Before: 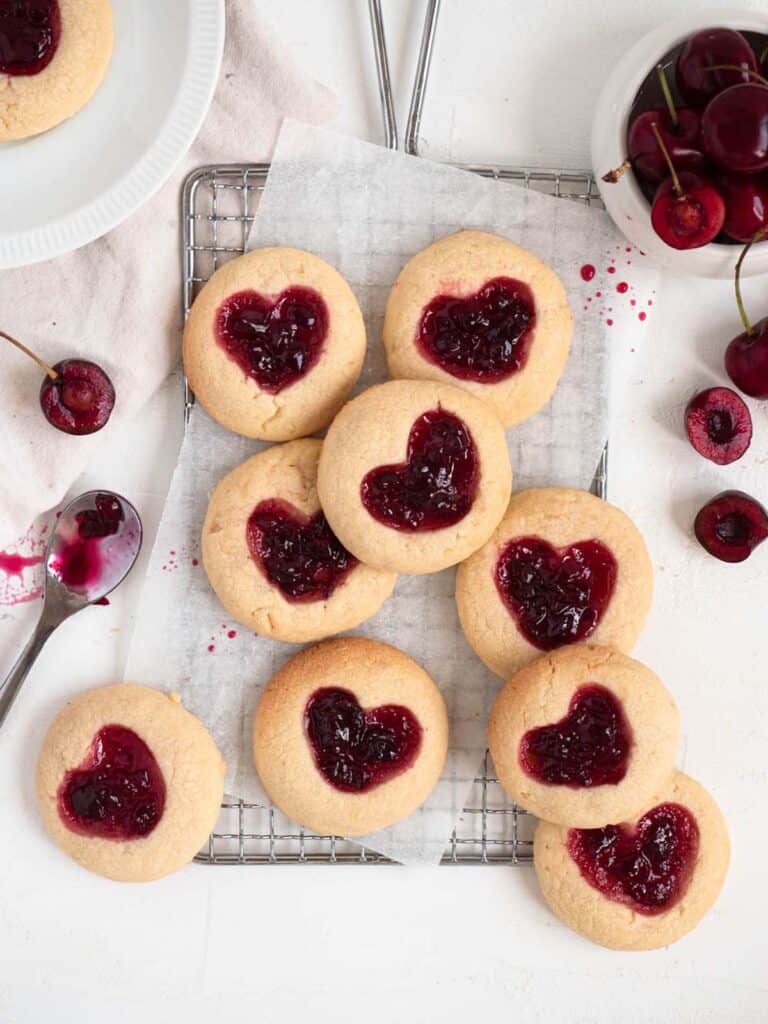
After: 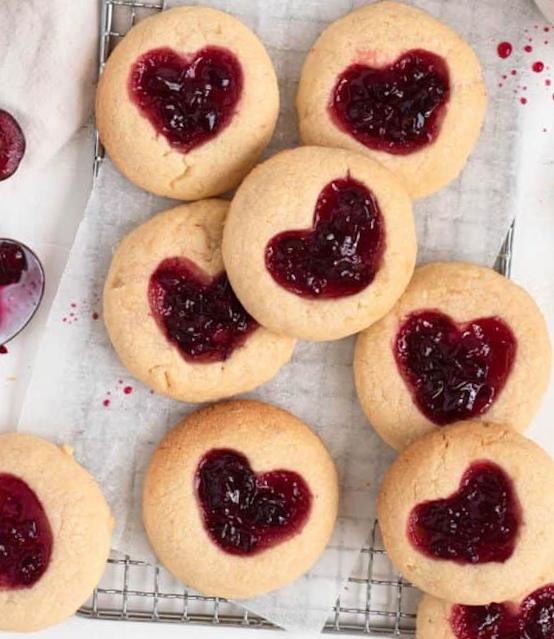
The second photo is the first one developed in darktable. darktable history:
crop and rotate: angle -3.37°, left 9.89%, top 20.91%, right 12.376%, bottom 11.89%
